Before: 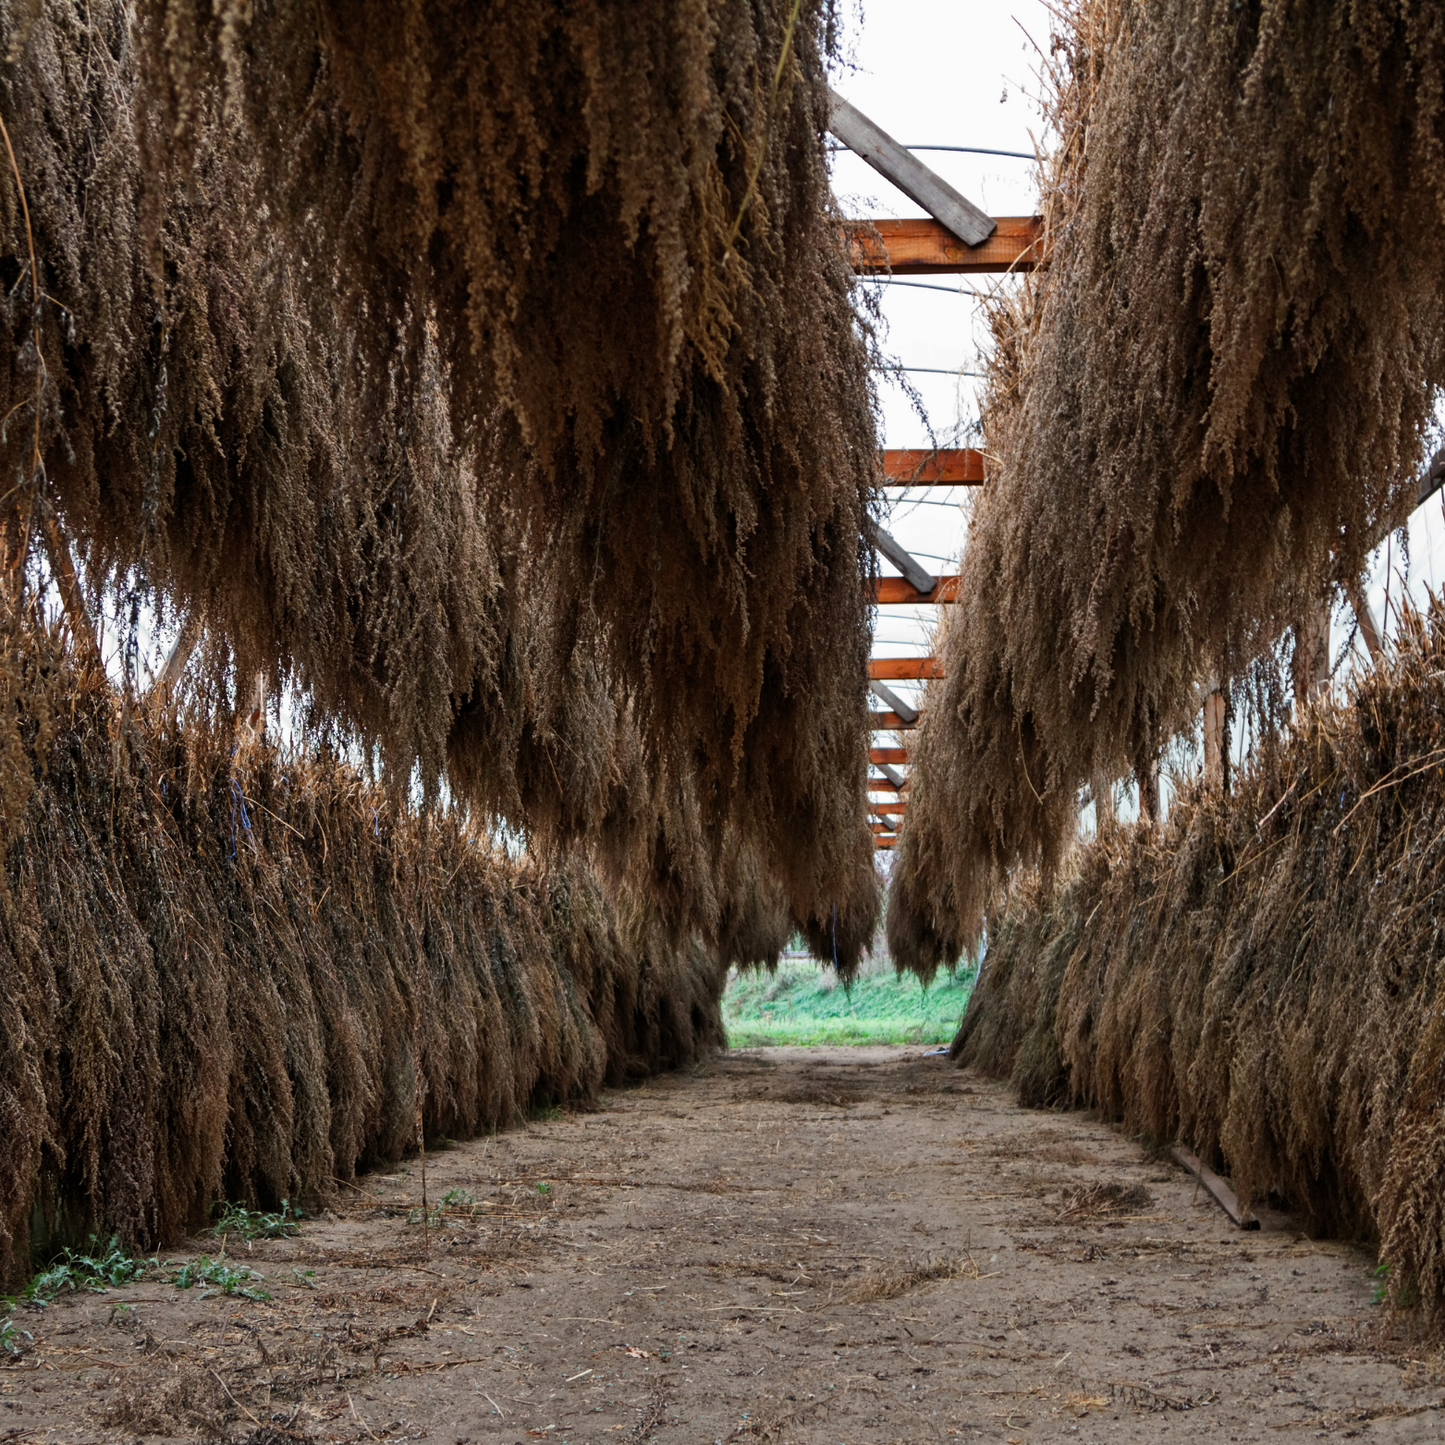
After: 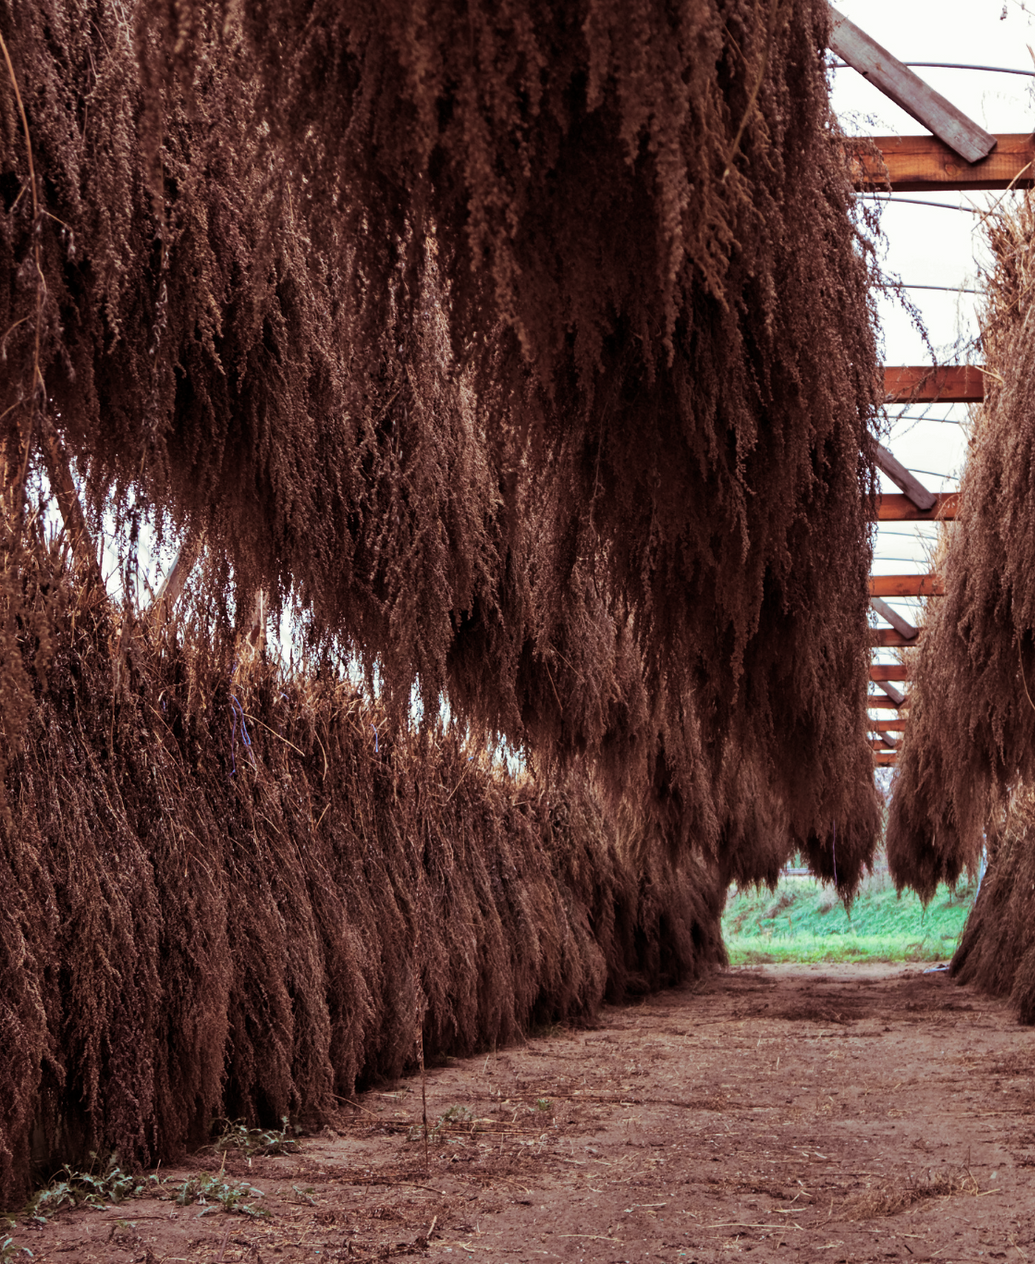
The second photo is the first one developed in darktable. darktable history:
crop: top 5.803%, right 27.864%, bottom 5.804%
split-toning: shadows › hue 360°
velvia: strength 17%
